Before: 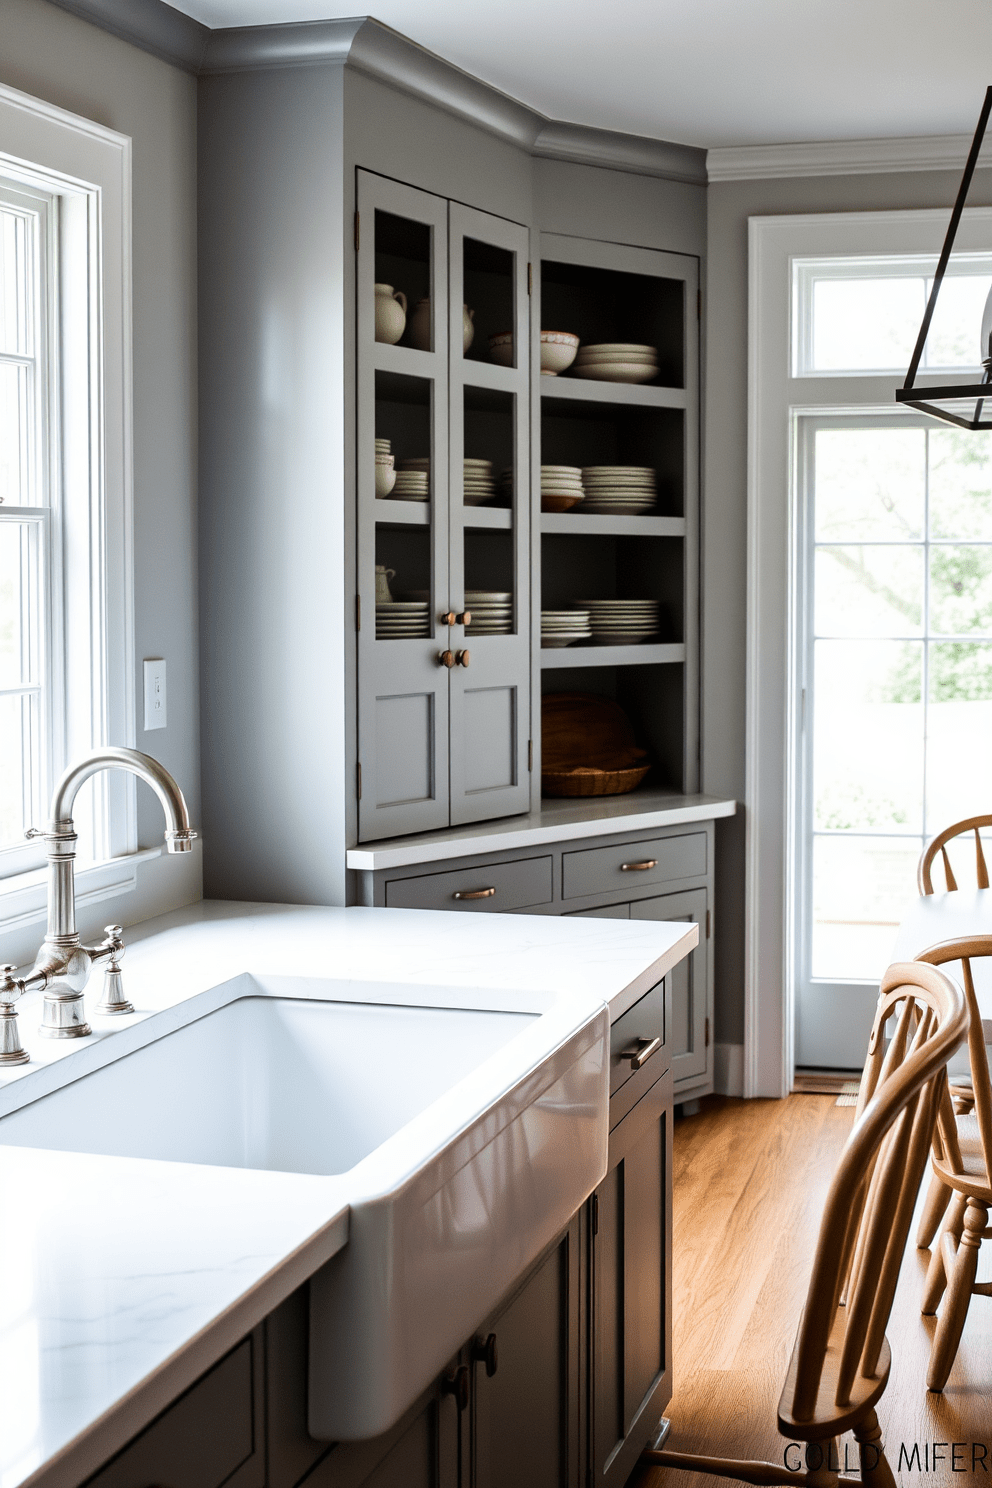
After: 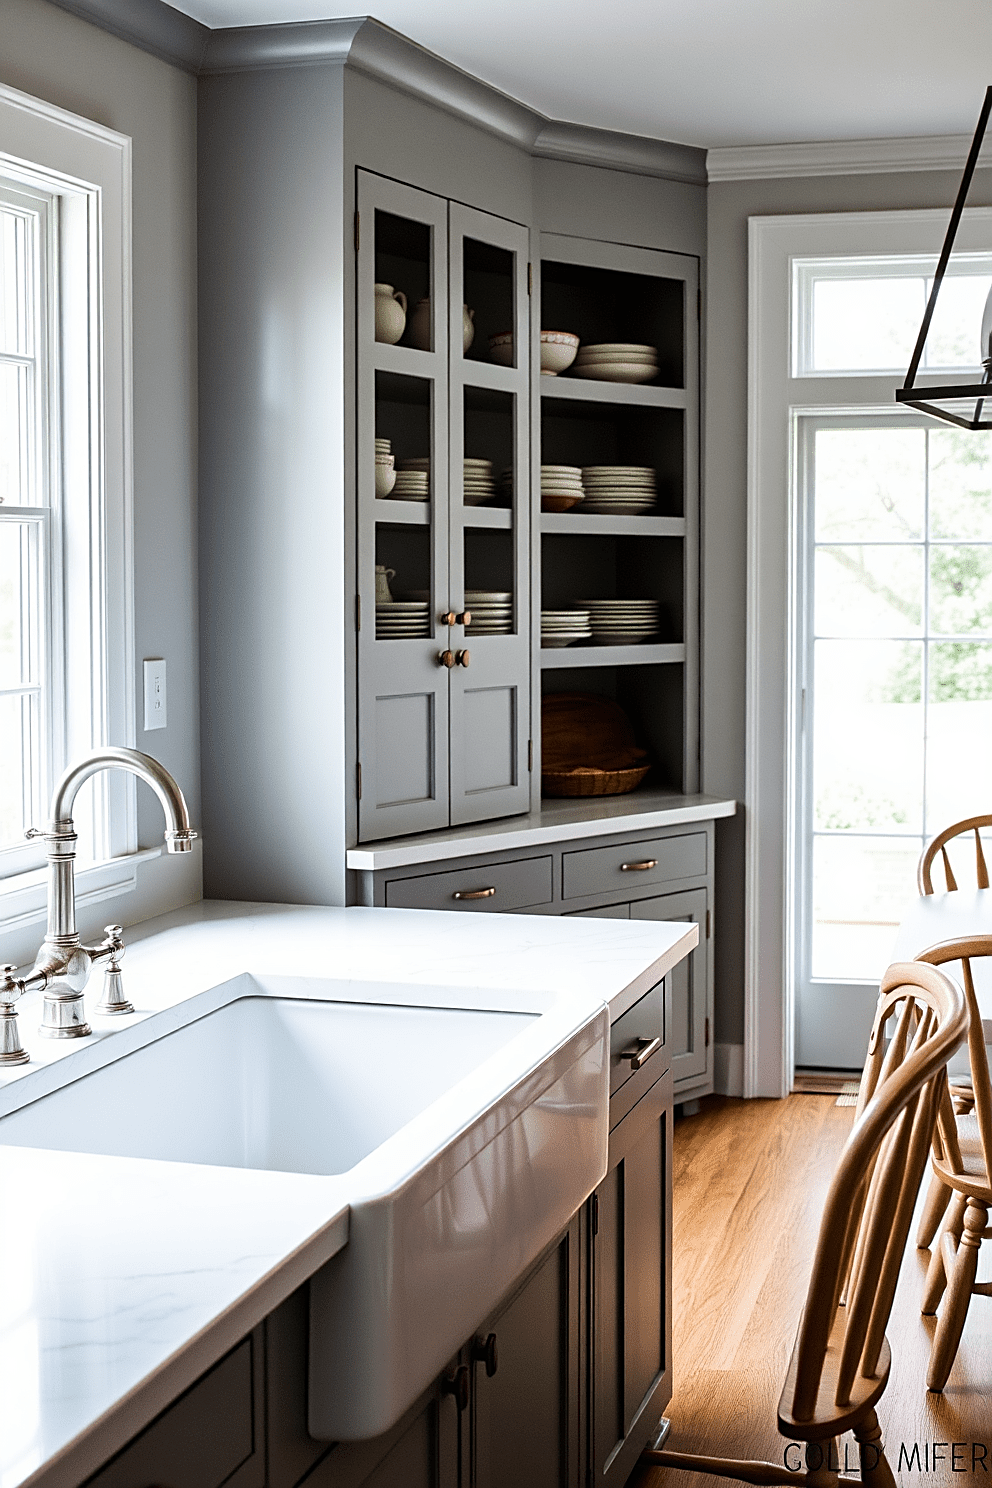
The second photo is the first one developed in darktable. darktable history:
sharpen: amount 0.55
